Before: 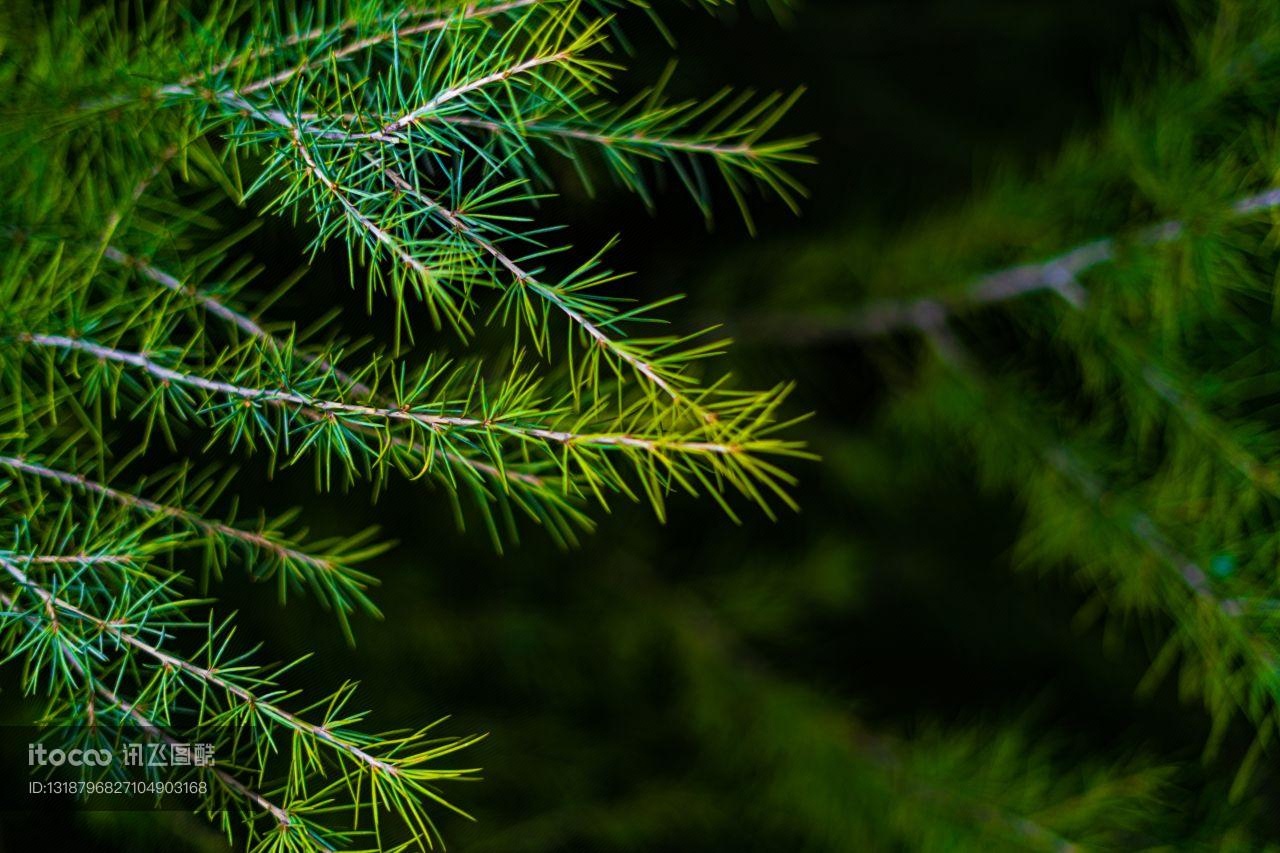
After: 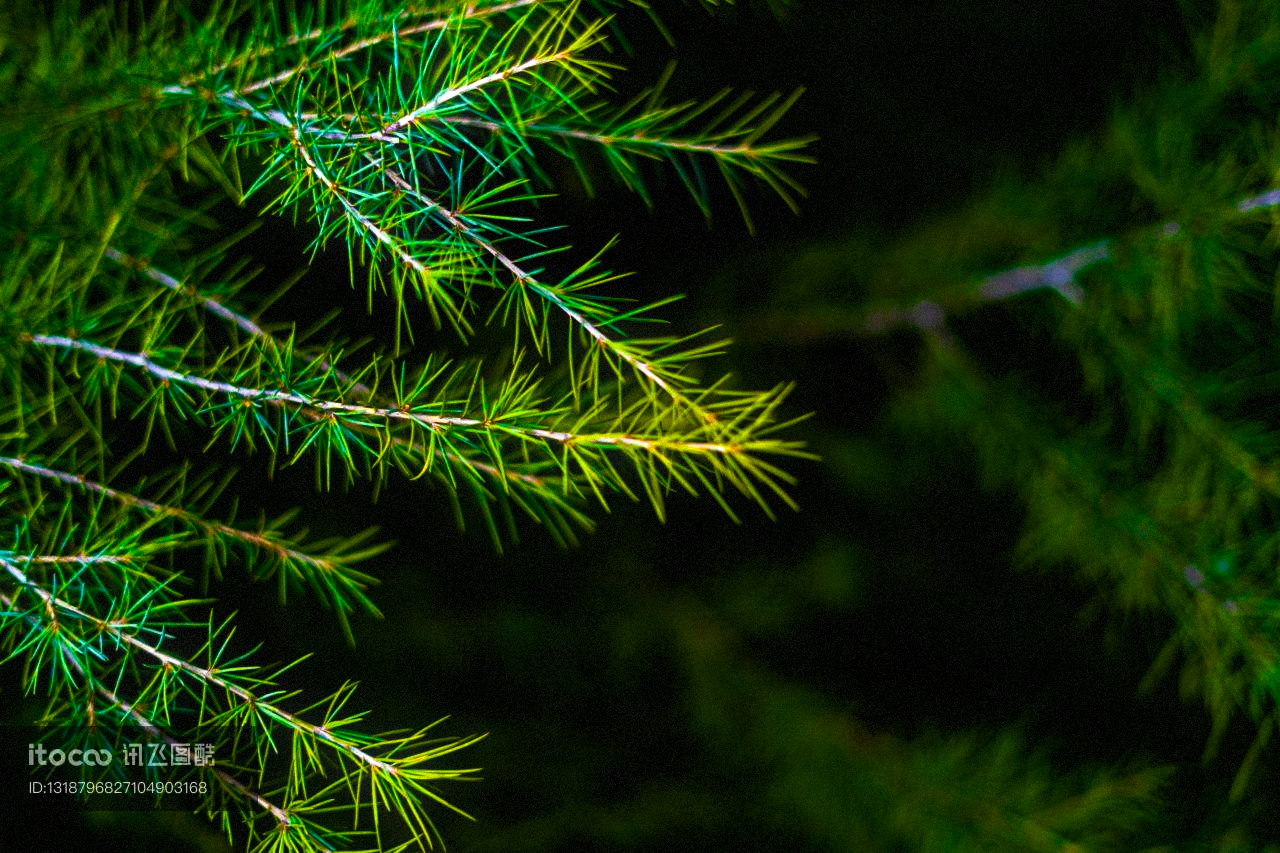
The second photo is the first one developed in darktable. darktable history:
bloom: size 5%, threshold 95%, strength 15%
grain: mid-tones bias 0%
color balance rgb: linear chroma grading › global chroma 9%, perceptual saturation grading › global saturation 36%, perceptual saturation grading › shadows 35%, perceptual brilliance grading › global brilliance 15%, perceptual brilliance grading › shadows -35%, global vibrance 15%
